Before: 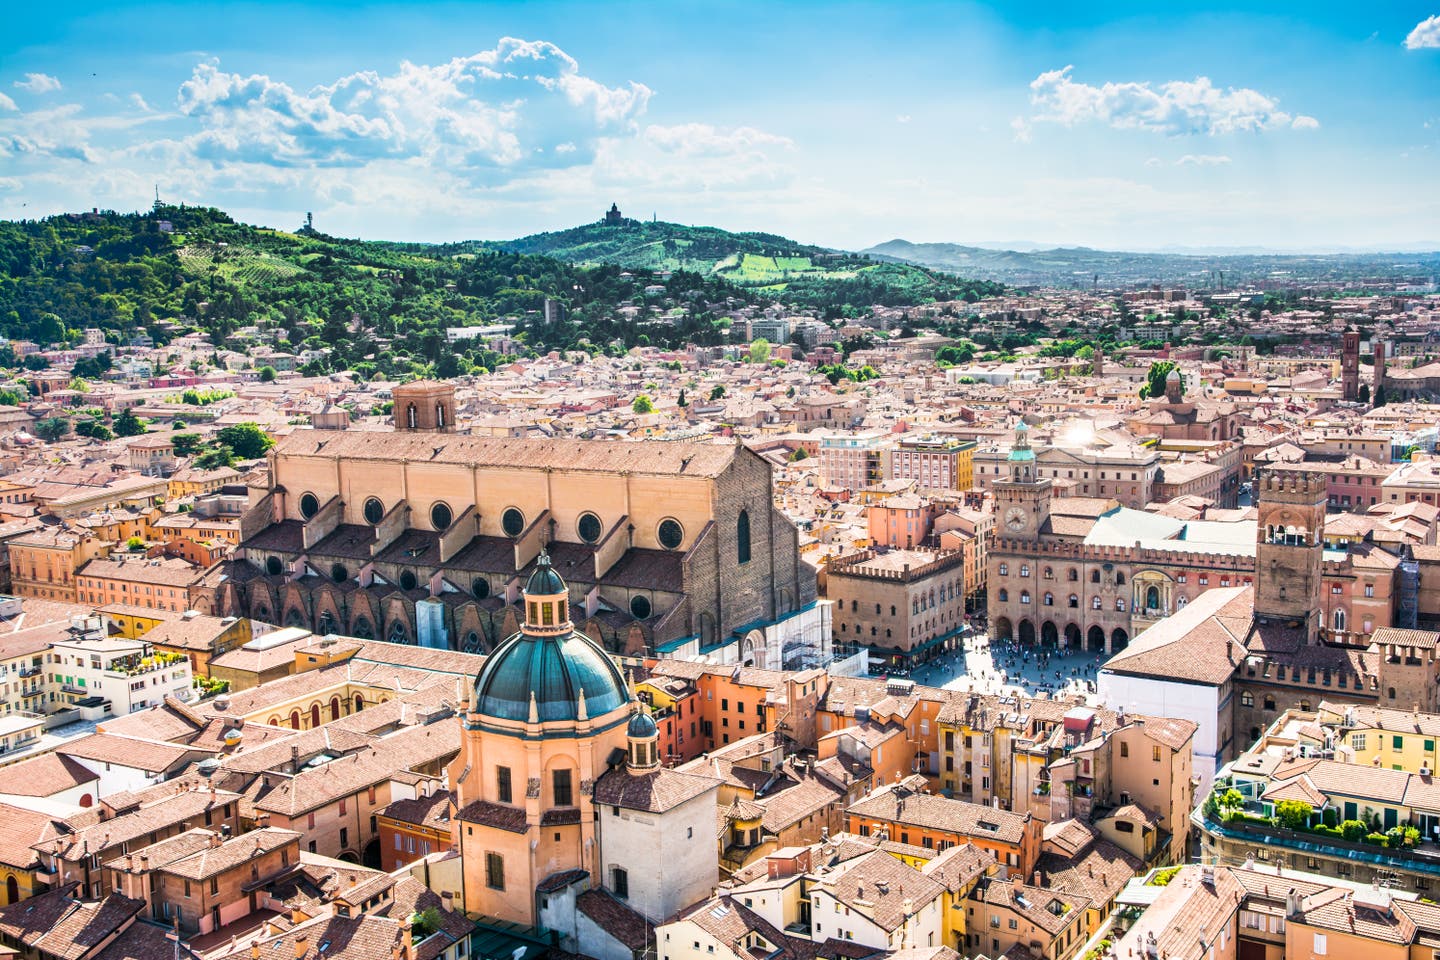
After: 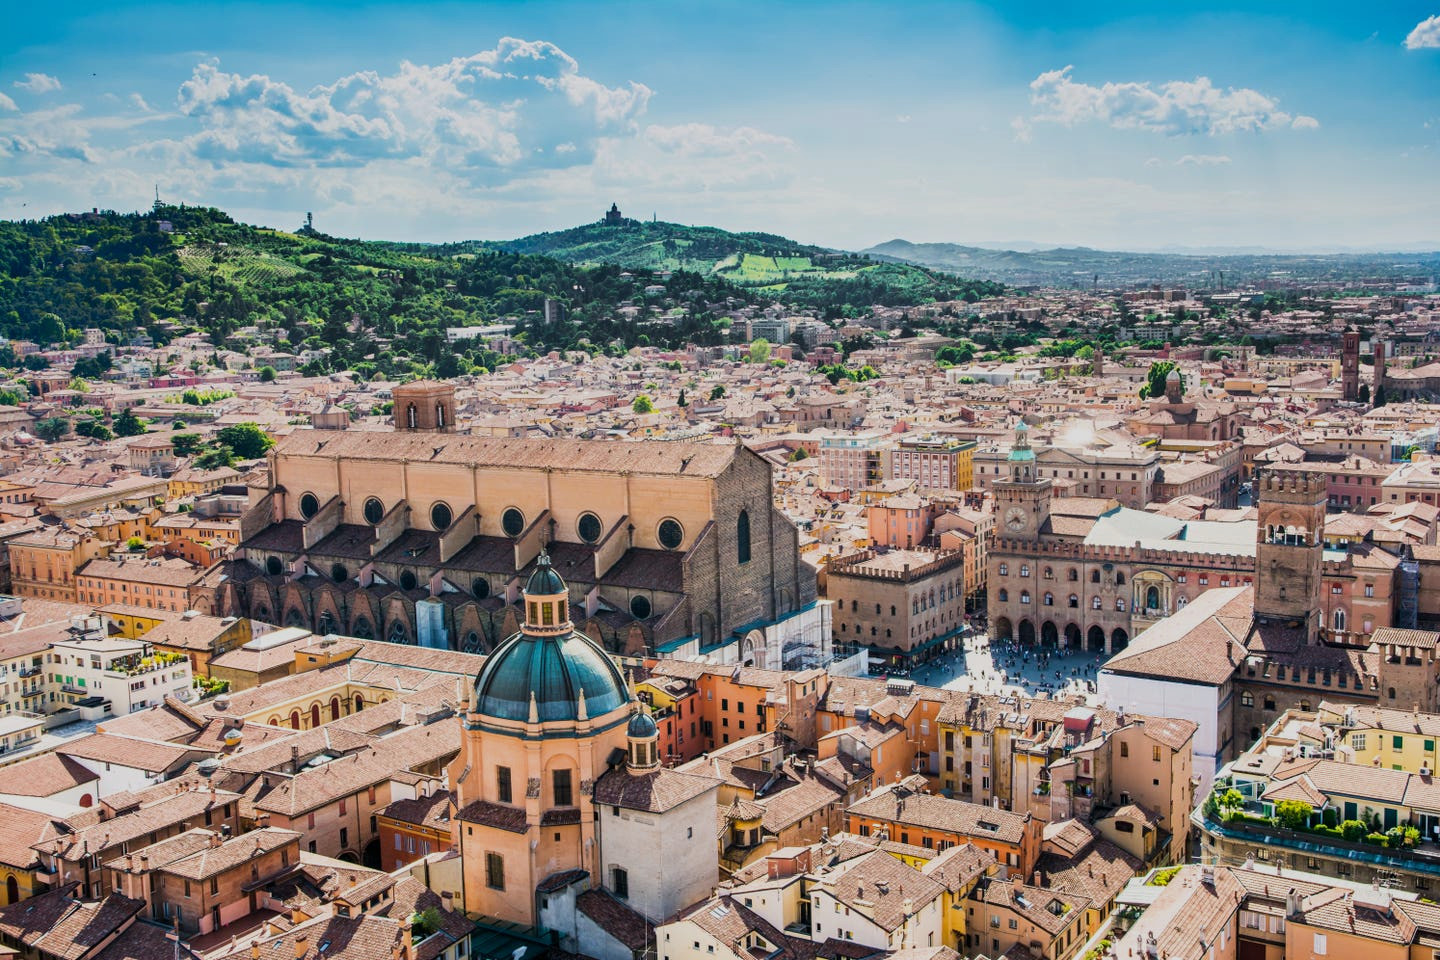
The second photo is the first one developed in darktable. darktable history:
exposure: exposure -0.492 EV, compensate highlight preservation false
